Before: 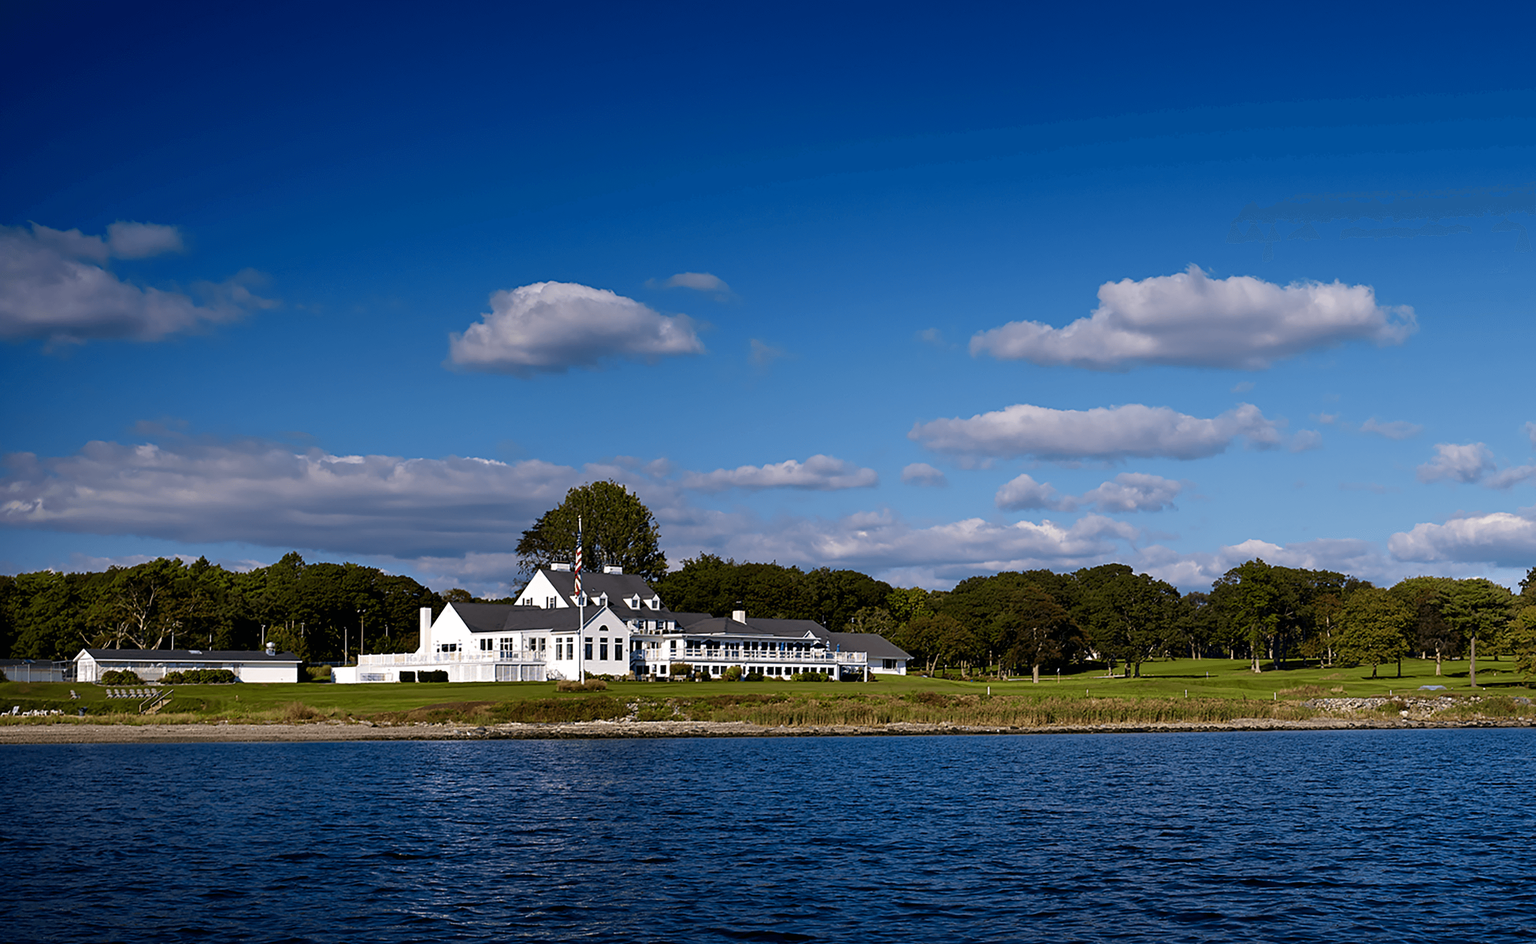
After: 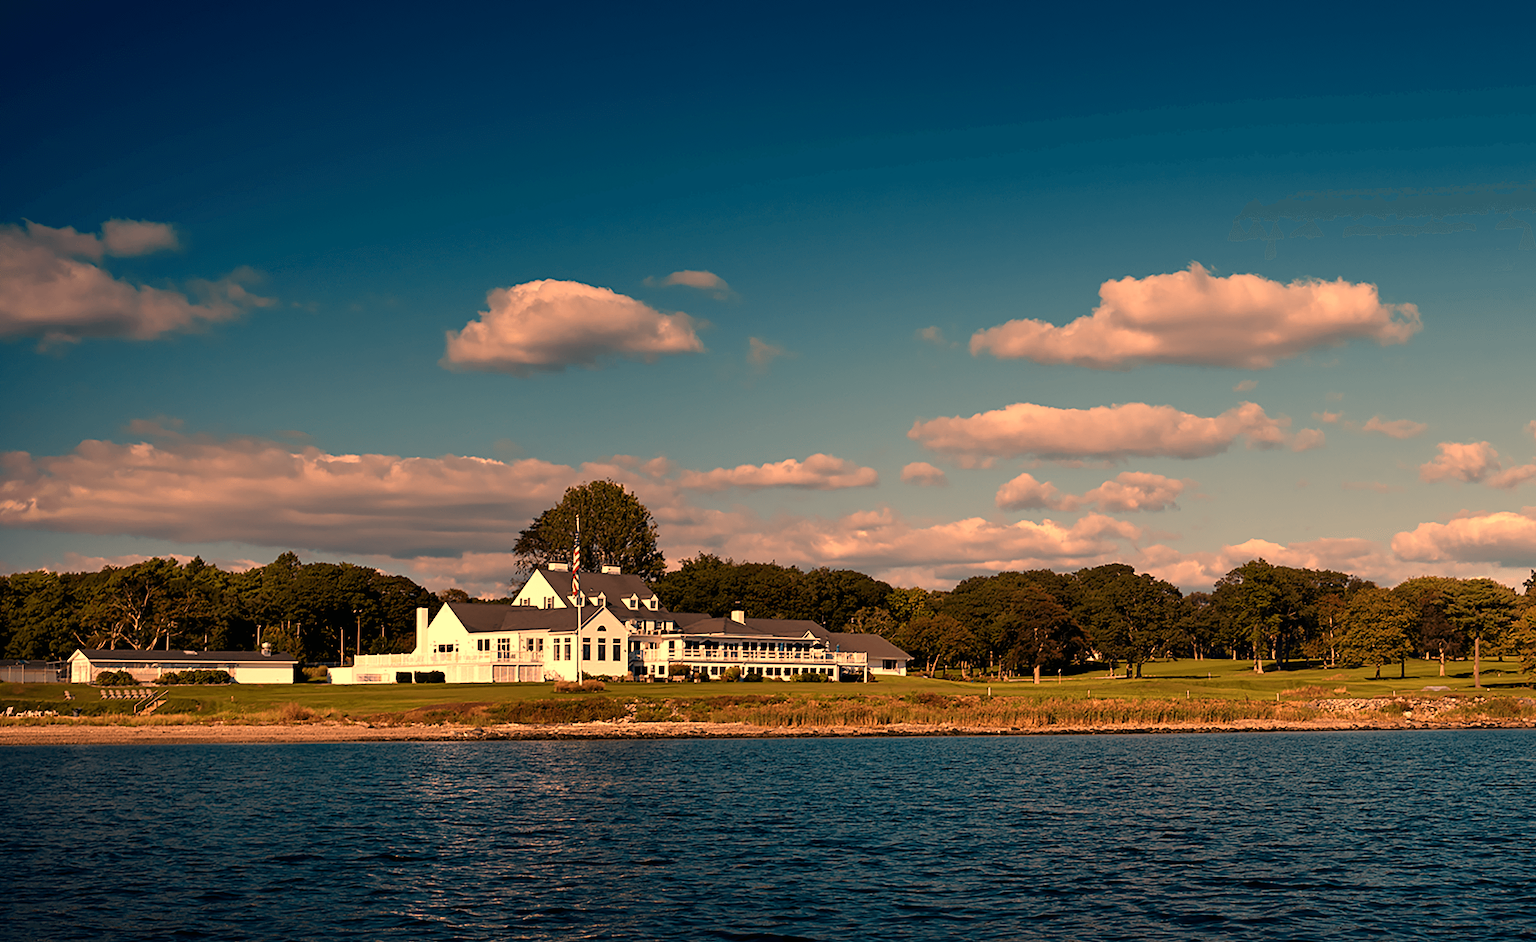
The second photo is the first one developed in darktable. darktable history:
crop: left 0.434%, top 0.485%, right 0.244%, bottom 0.386%
white balance: red 1.467, blue 0.684
